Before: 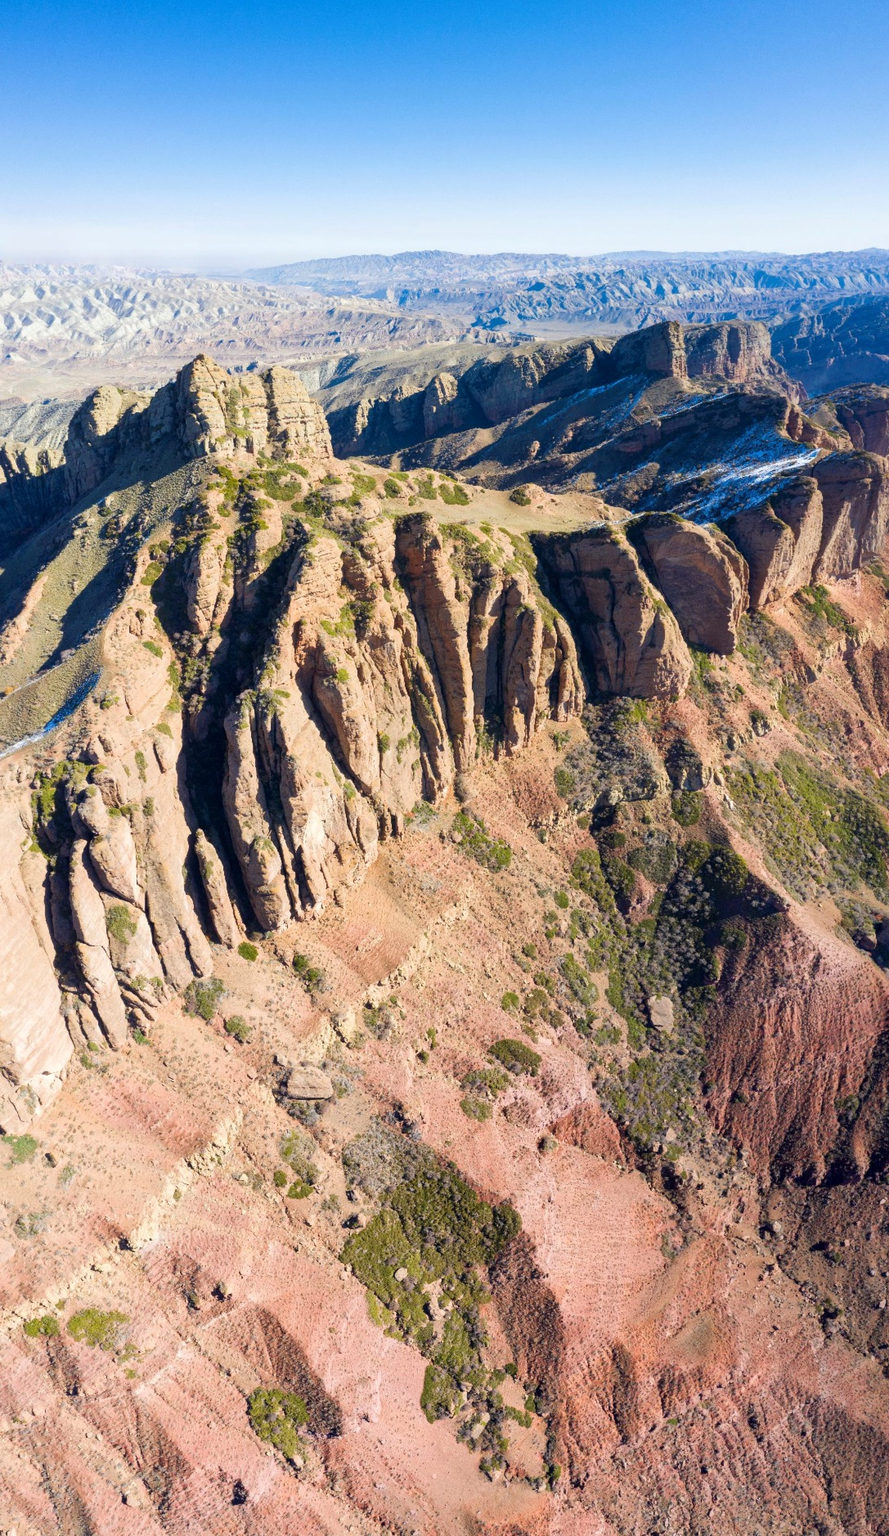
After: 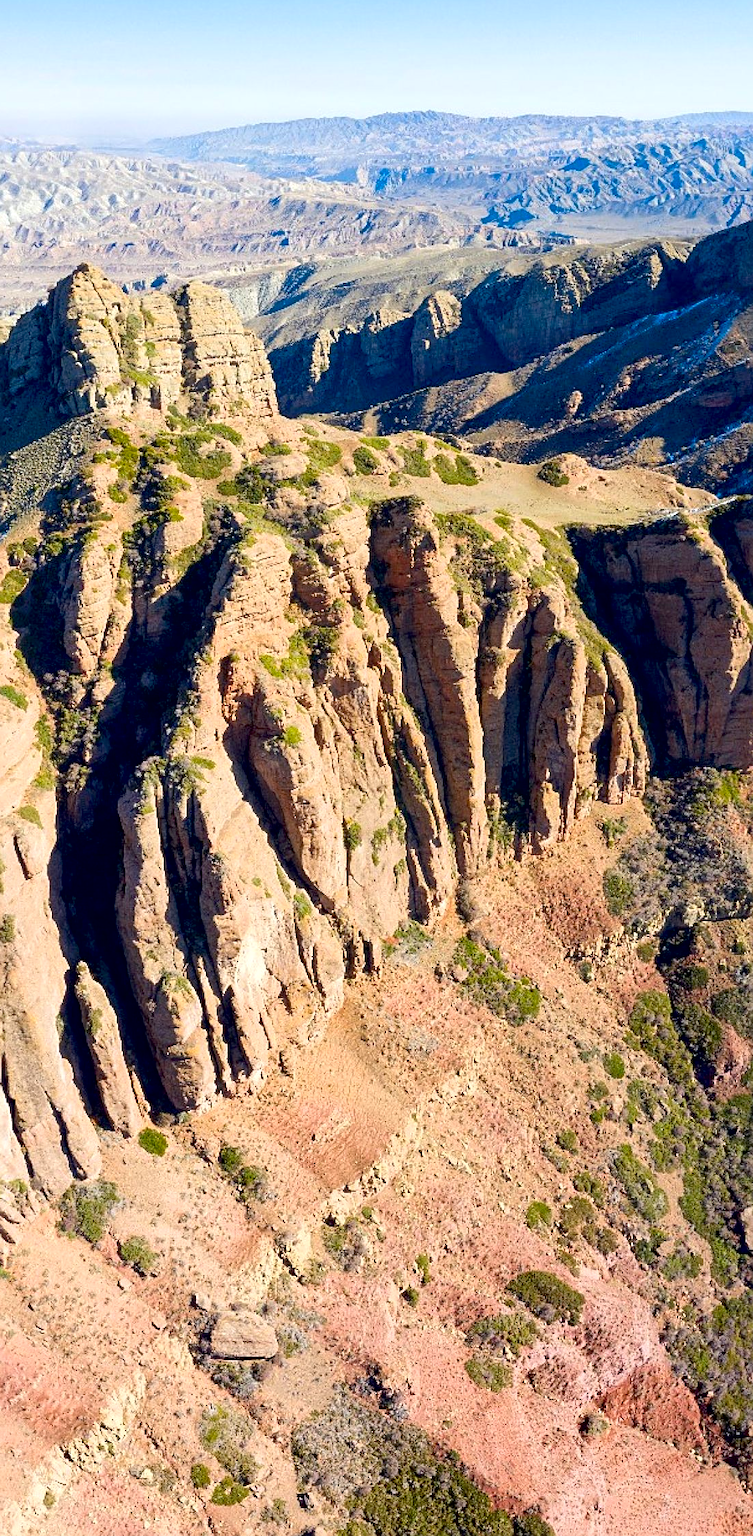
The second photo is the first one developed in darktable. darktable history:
sharpen: on, module defaults
contrast brightness saturation: contrast 0.04, saturation 0.158
crop: left 16.231%, top 11.406%, right 26.158%, bottom 20.554%
exposure: black level correction 0.009, exposure 0.108 EV, compensate exposure bias true, compensate highlight preservation false
